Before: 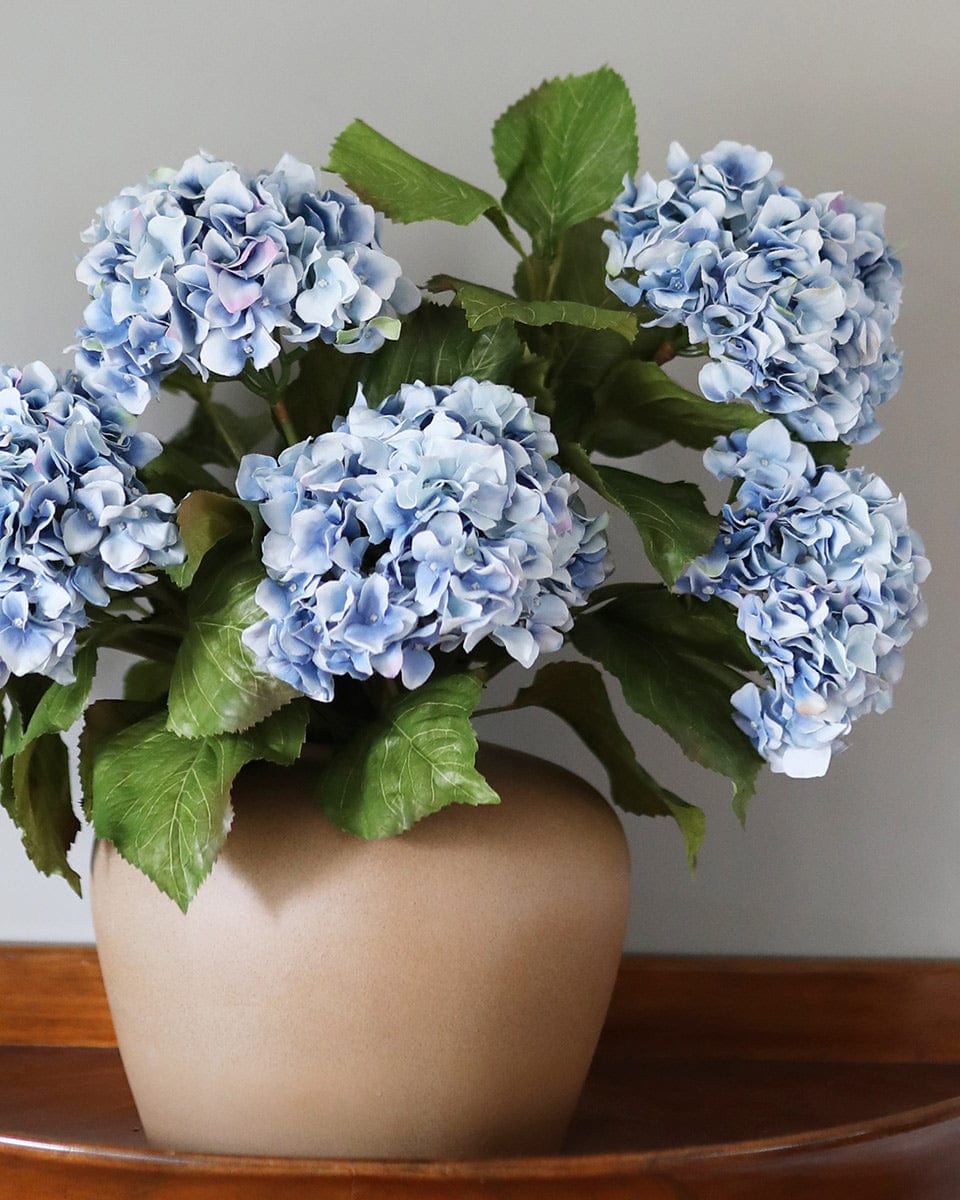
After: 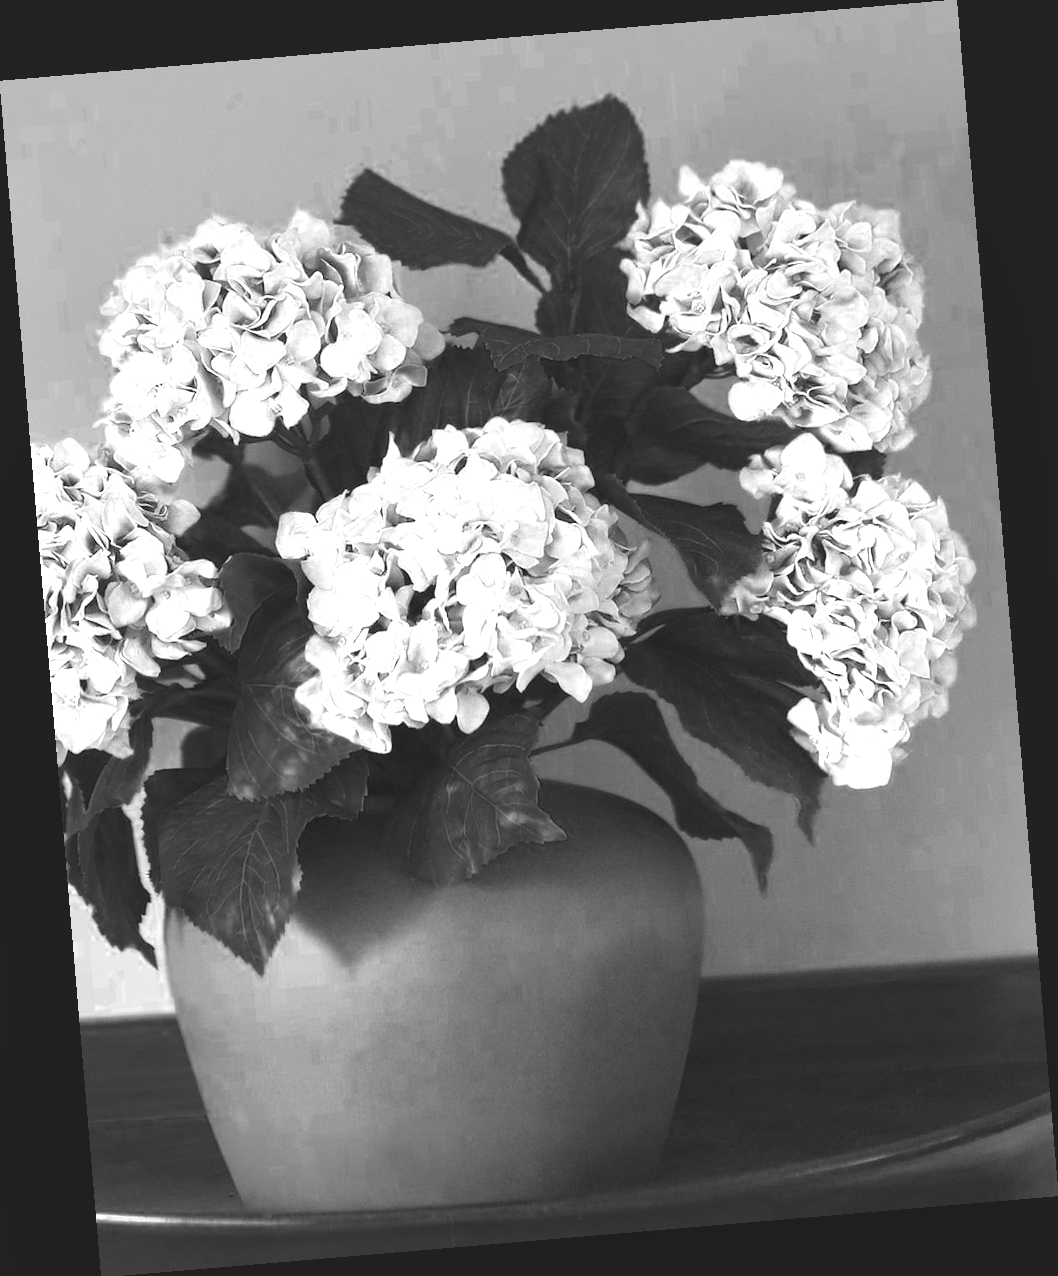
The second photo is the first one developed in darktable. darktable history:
exposure: black level correction 0, exposure 1.2 EV, compensate exposure bias true, compensate highlight preservation false
local contrast: mode bilateral grid, contrast 20, coarseness 50, detail 120%, midtone range 0.2
rotate and perspective: rotation -4.86°, automatic cropping off
contrast brightness saturation: contrast -0.26, saturation -0.43
color zones: curves: ch0 [(0.287, 0.048) (0.493, 0.484) (0.737, 0.816)]; ch1 [(0, 0) (0.143, 0) (0.286, 0) (0.429, 0) (0.571, 0) (0.714, 0) (0.857, 0)]
color balance rgb: perceptual saturation grading › global saturation 20%, global vibrance 20%
color contrast: green-magenta contrast 0.85, blue-yellow contrast 1.25, unbound 0
color correction: highlights a* -4.28, highlights b* 6.53
